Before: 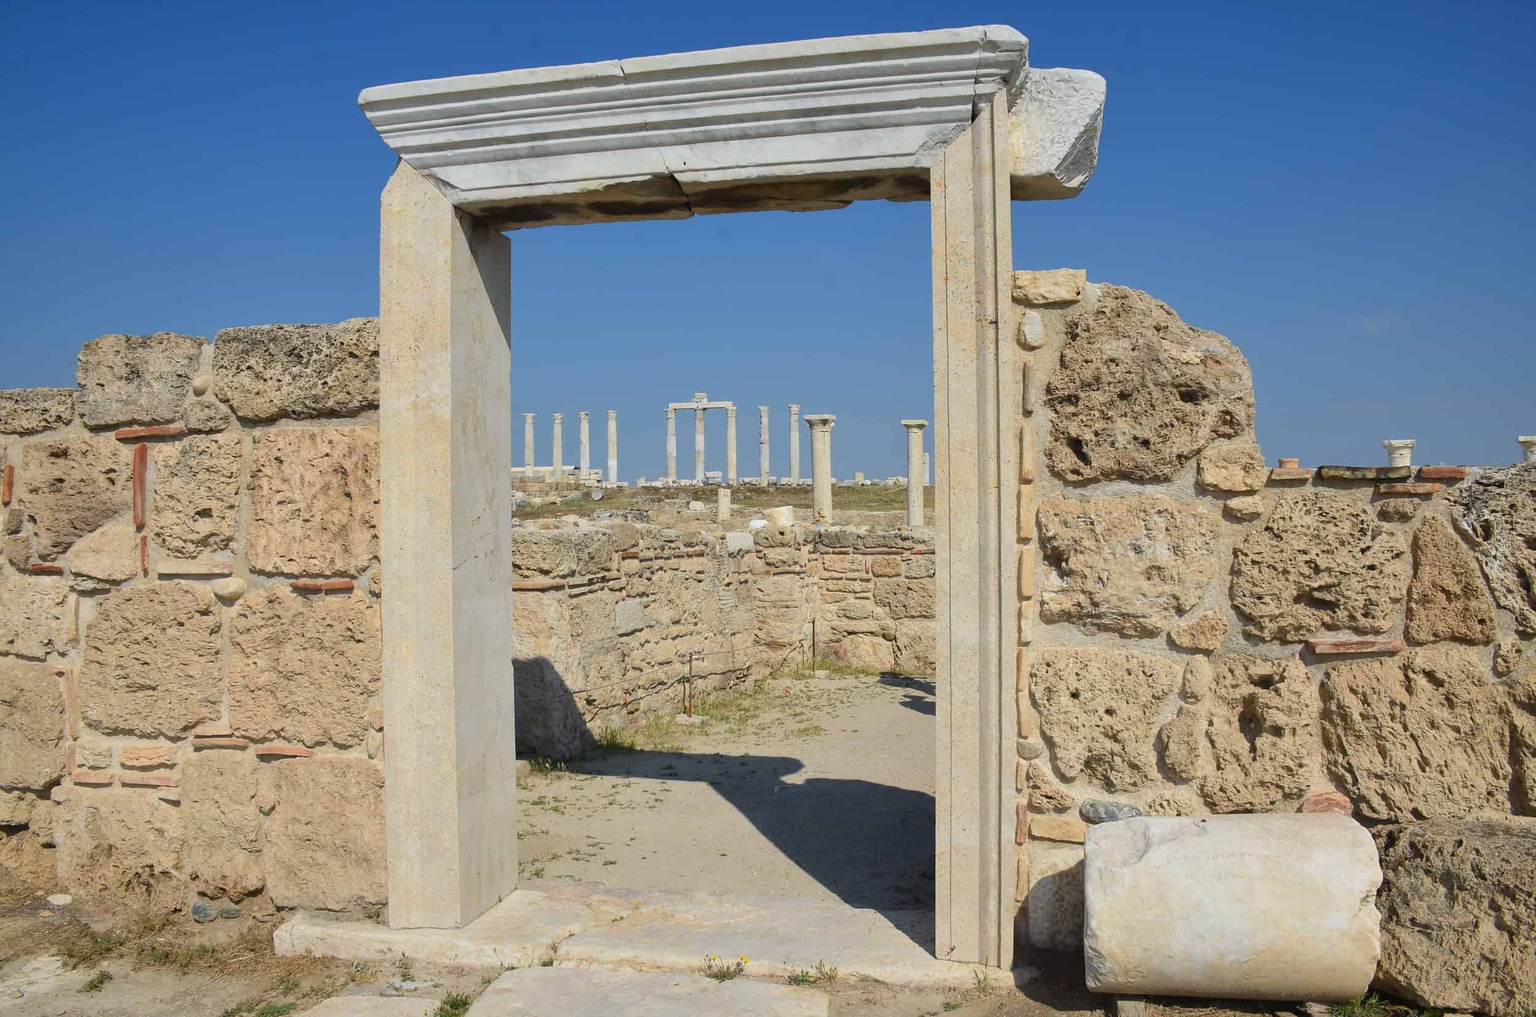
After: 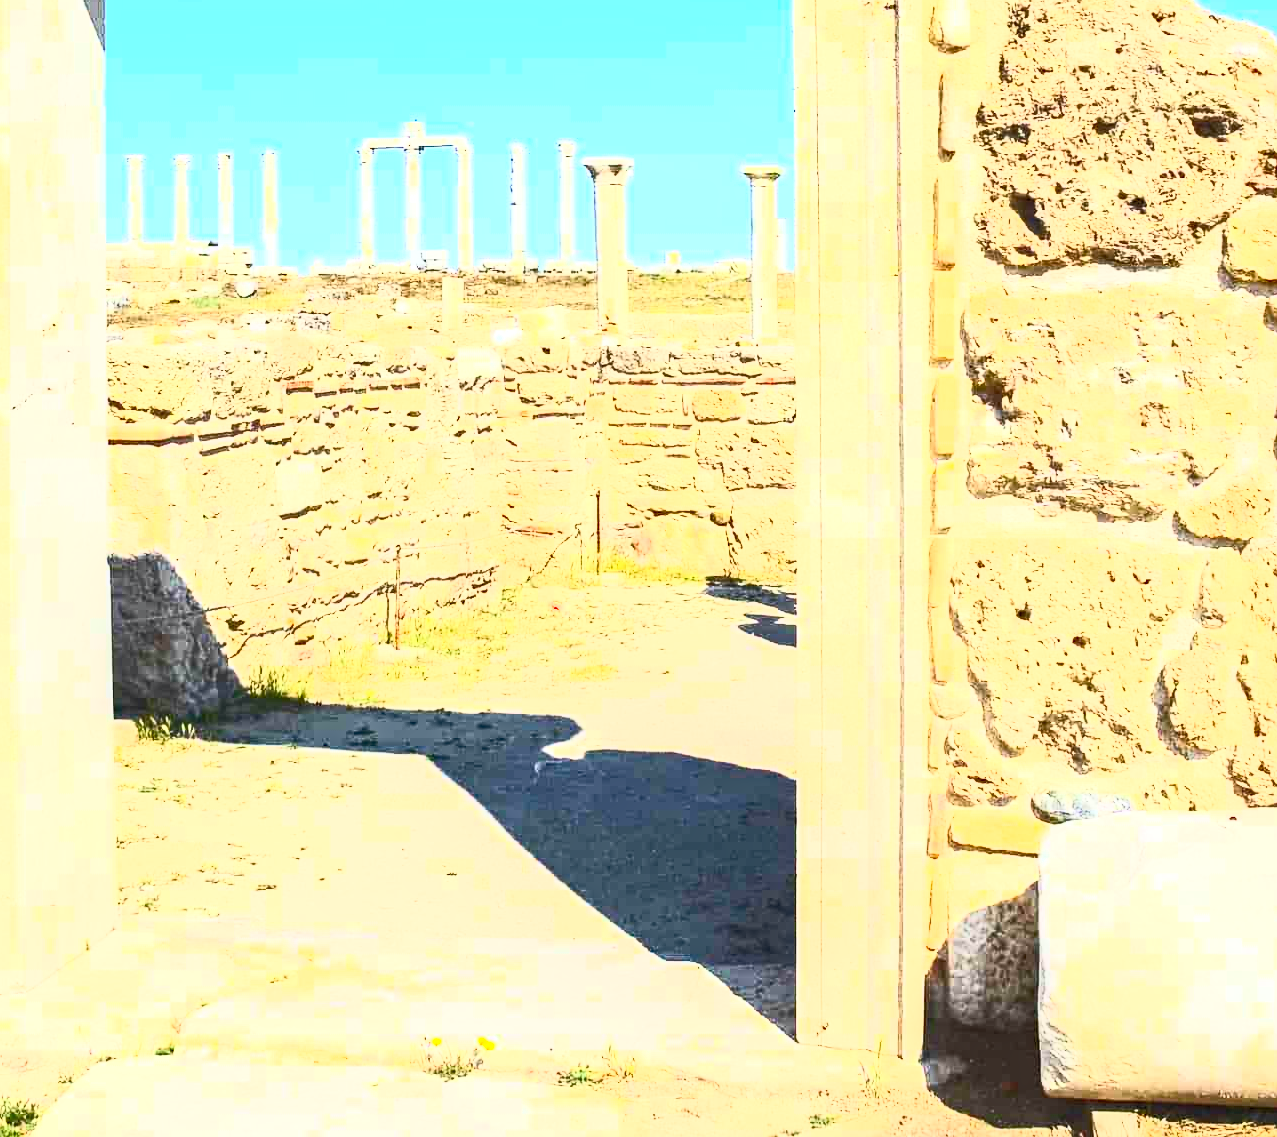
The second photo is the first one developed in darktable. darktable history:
crop and rotate: left 29.049%, top 31.306%, right 19.841%
haze removal: compatibility mode true, adaptive false
exposure: exposure 1 EV, compensate highlight preservation false
contrast brightness saturation: contrast 0.818, brightness 0.589, saturation 0.604
local contrast: on, module defaults
